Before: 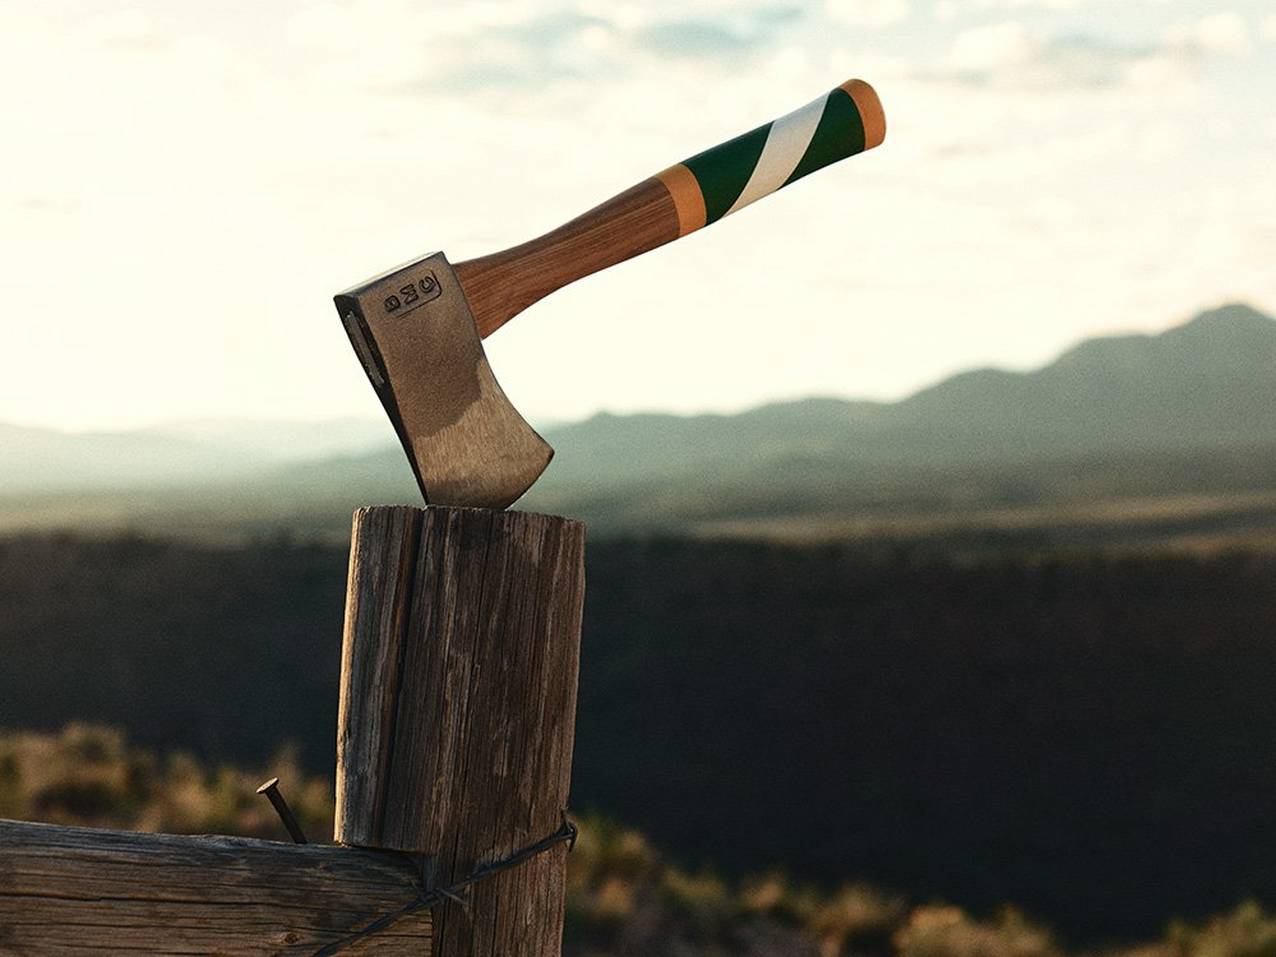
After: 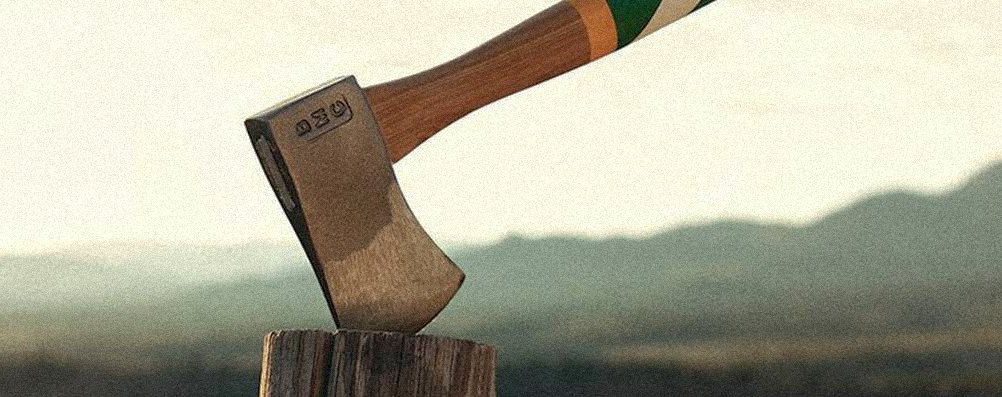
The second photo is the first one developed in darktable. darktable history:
crop: left 7.036%, top 18.398%, right 14.379%, bottom 40.043%
white balance: emerald 1
grain: strength 35%, mid-tones bias 0%
shadows and highlights: on, module defaults
